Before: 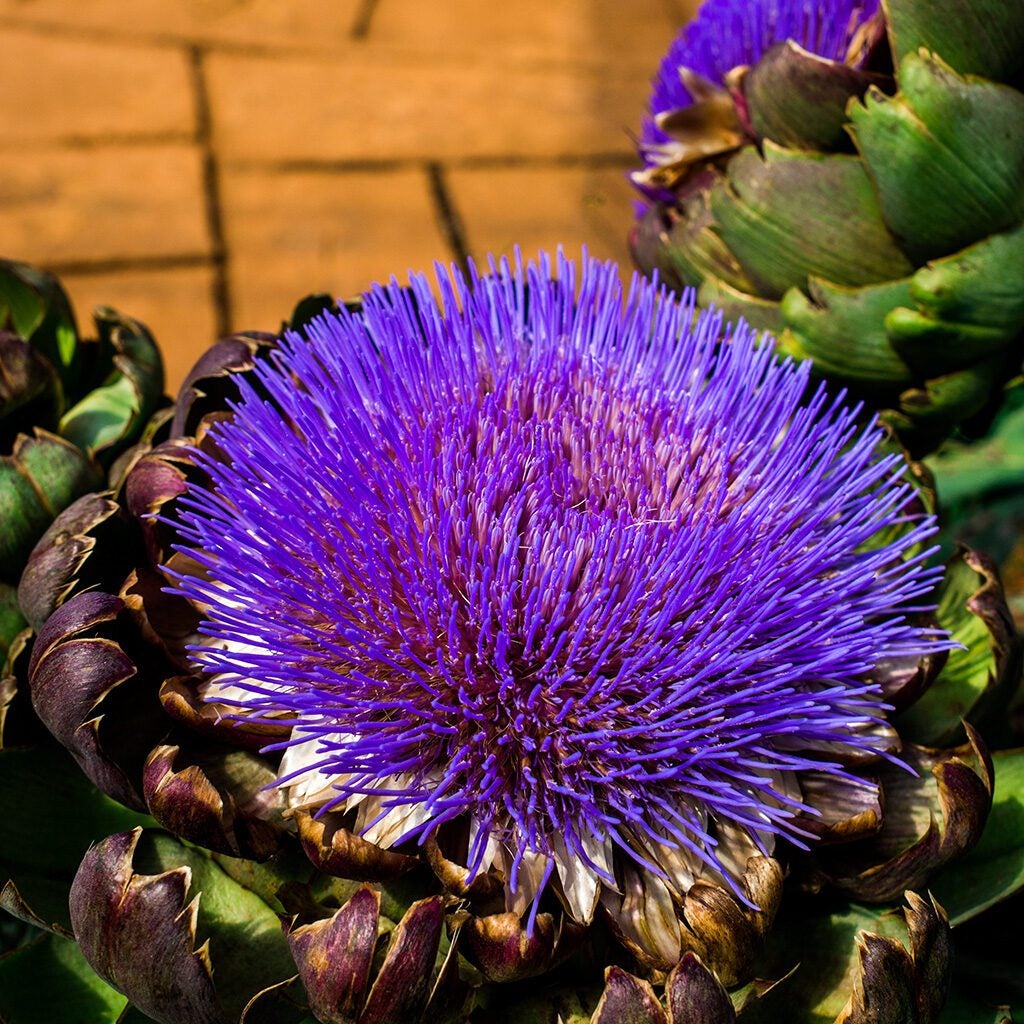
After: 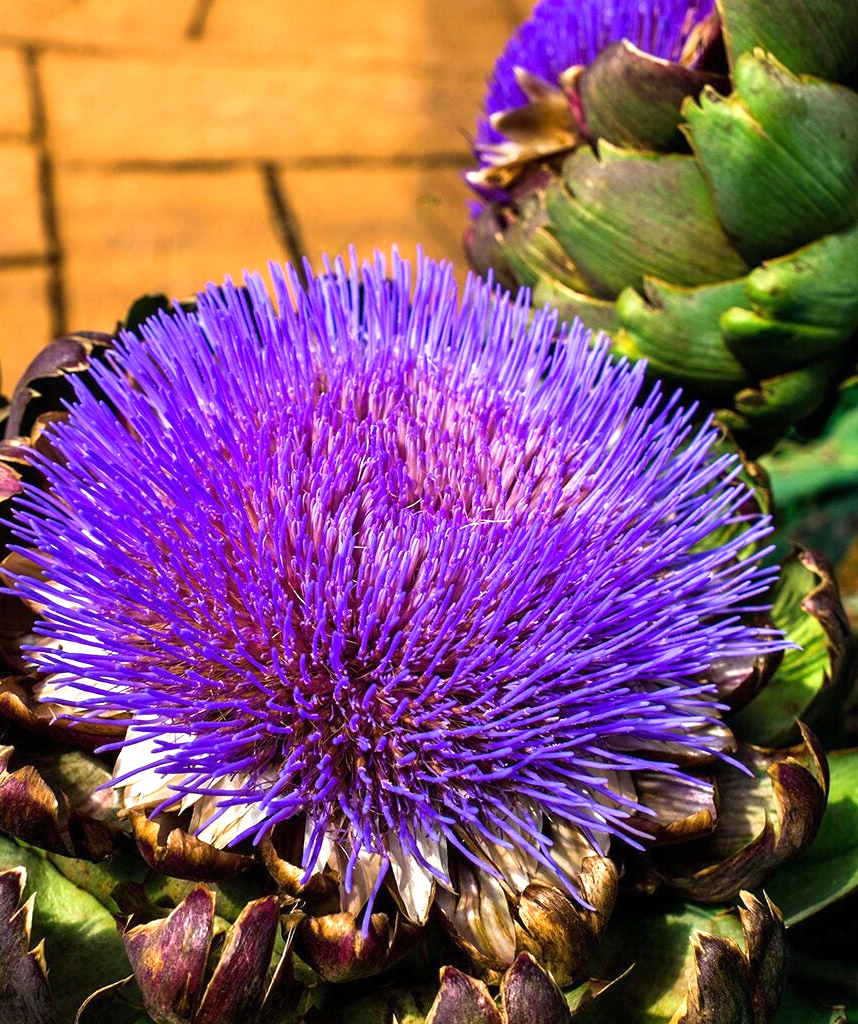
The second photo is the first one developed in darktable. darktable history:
crop: left 16.145%
exposure: black level correction 0, exposure 0.7 EV, compensate exposure bias true, compensate highlight preservation false
